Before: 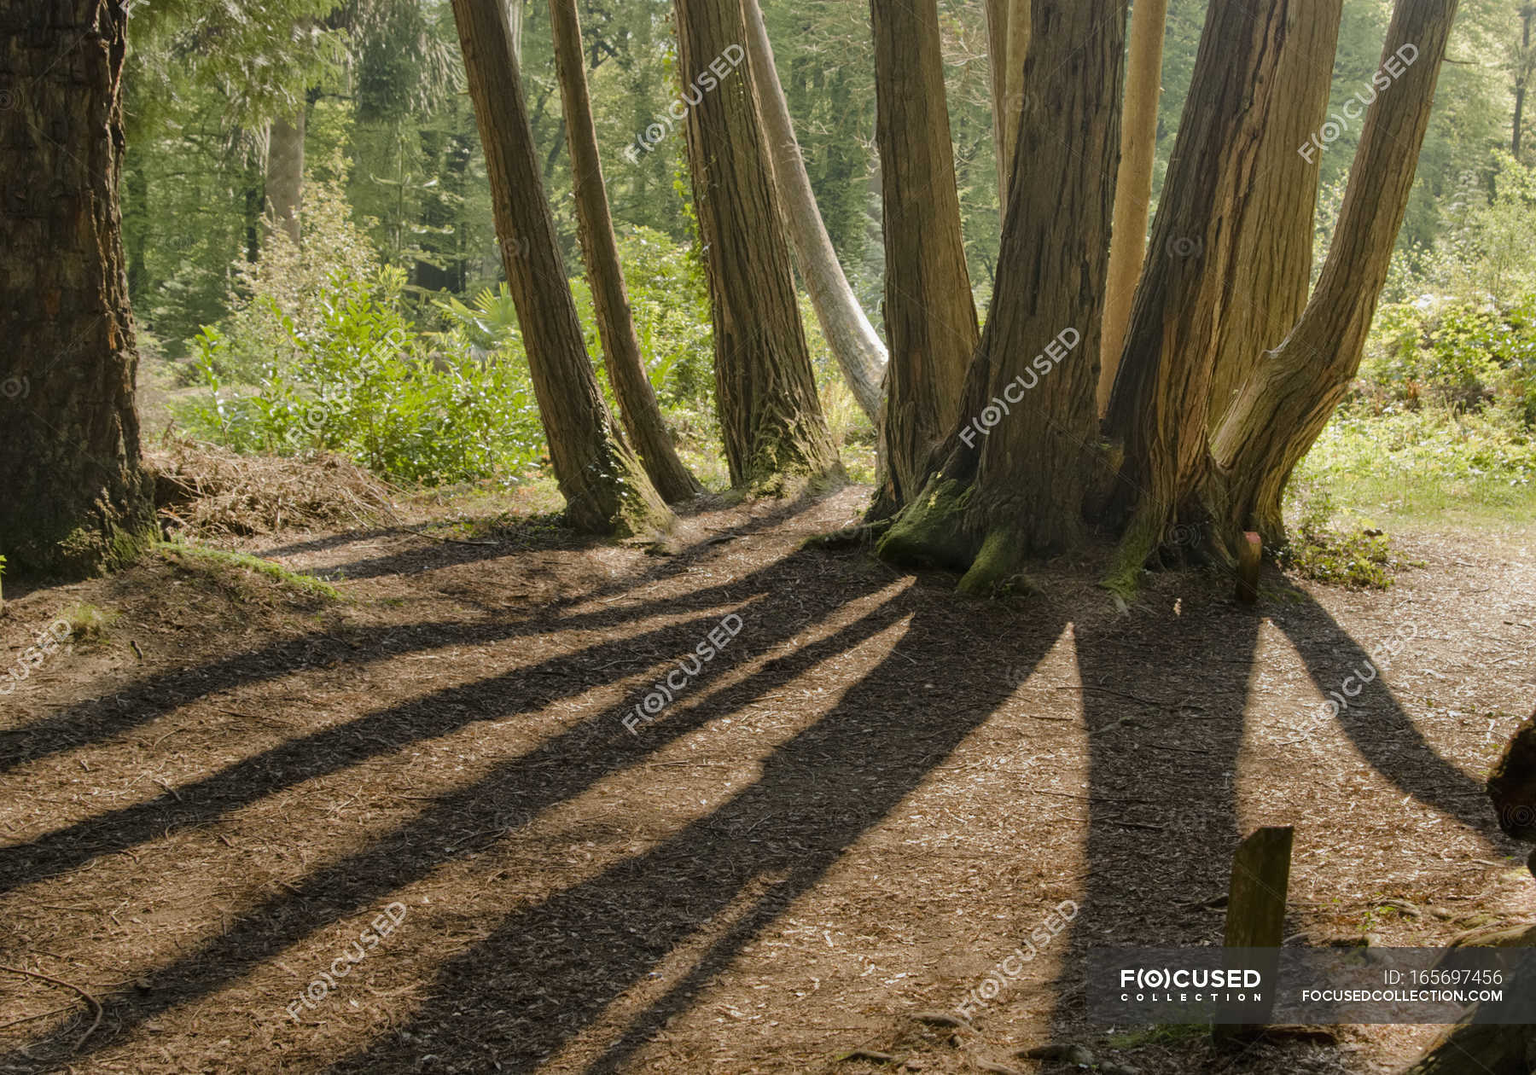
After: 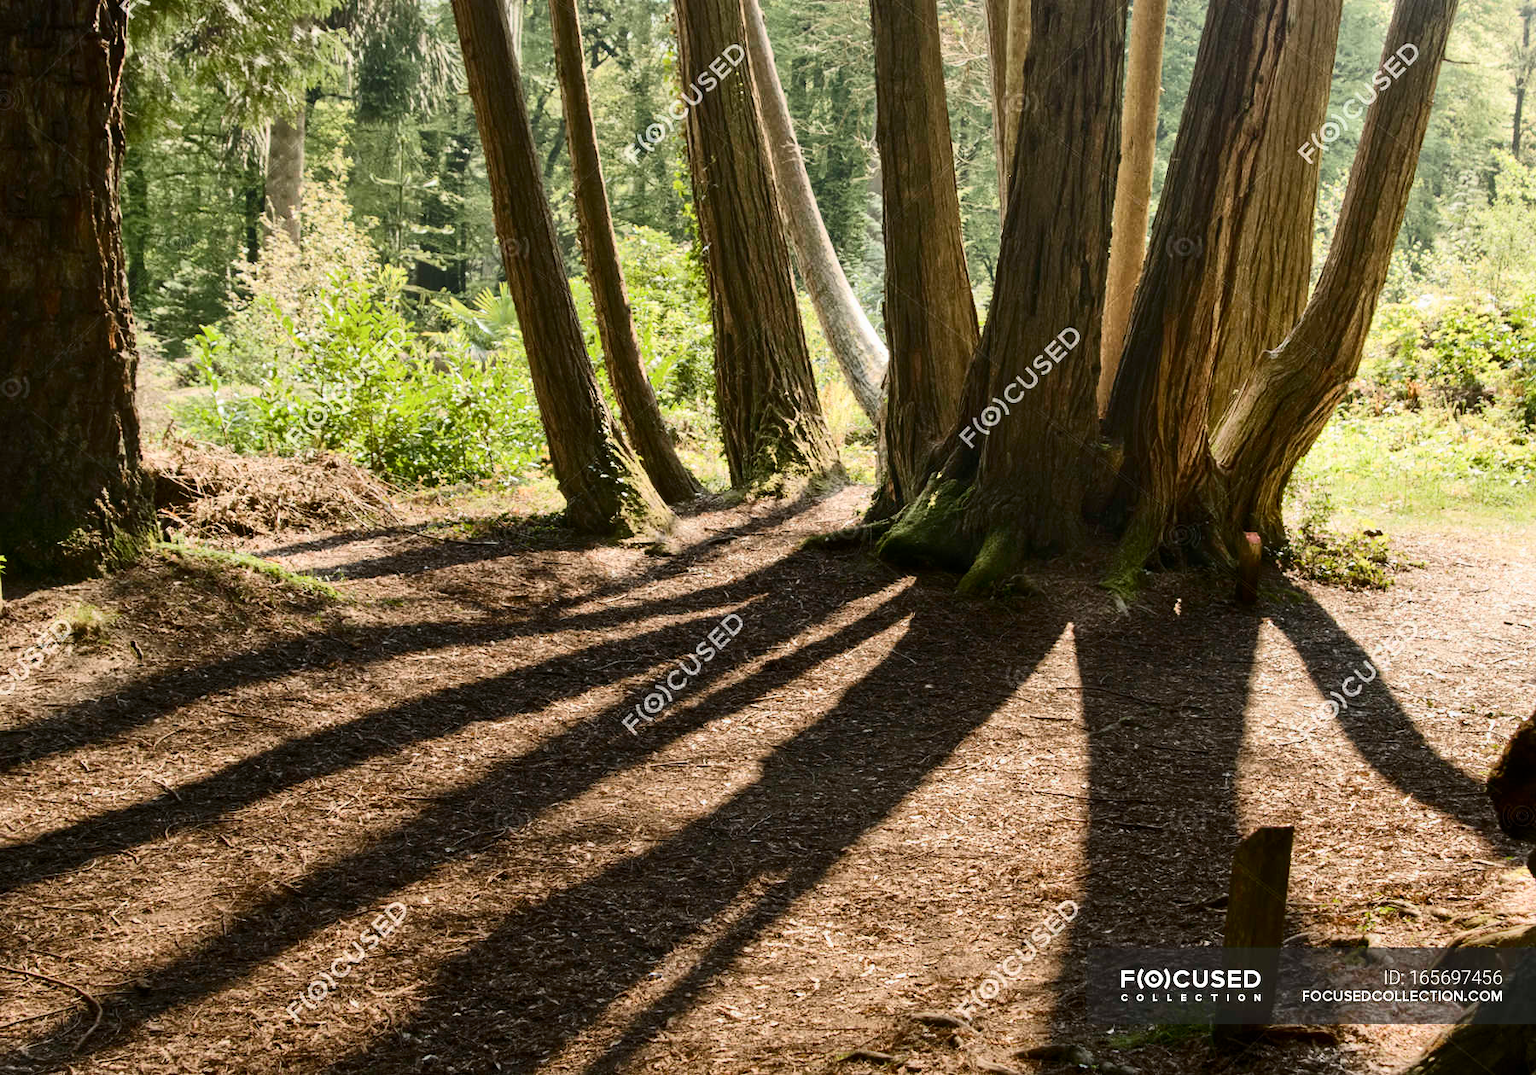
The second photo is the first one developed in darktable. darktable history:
contrast brightness saturation: contrast 0.37, brightness 0.109
